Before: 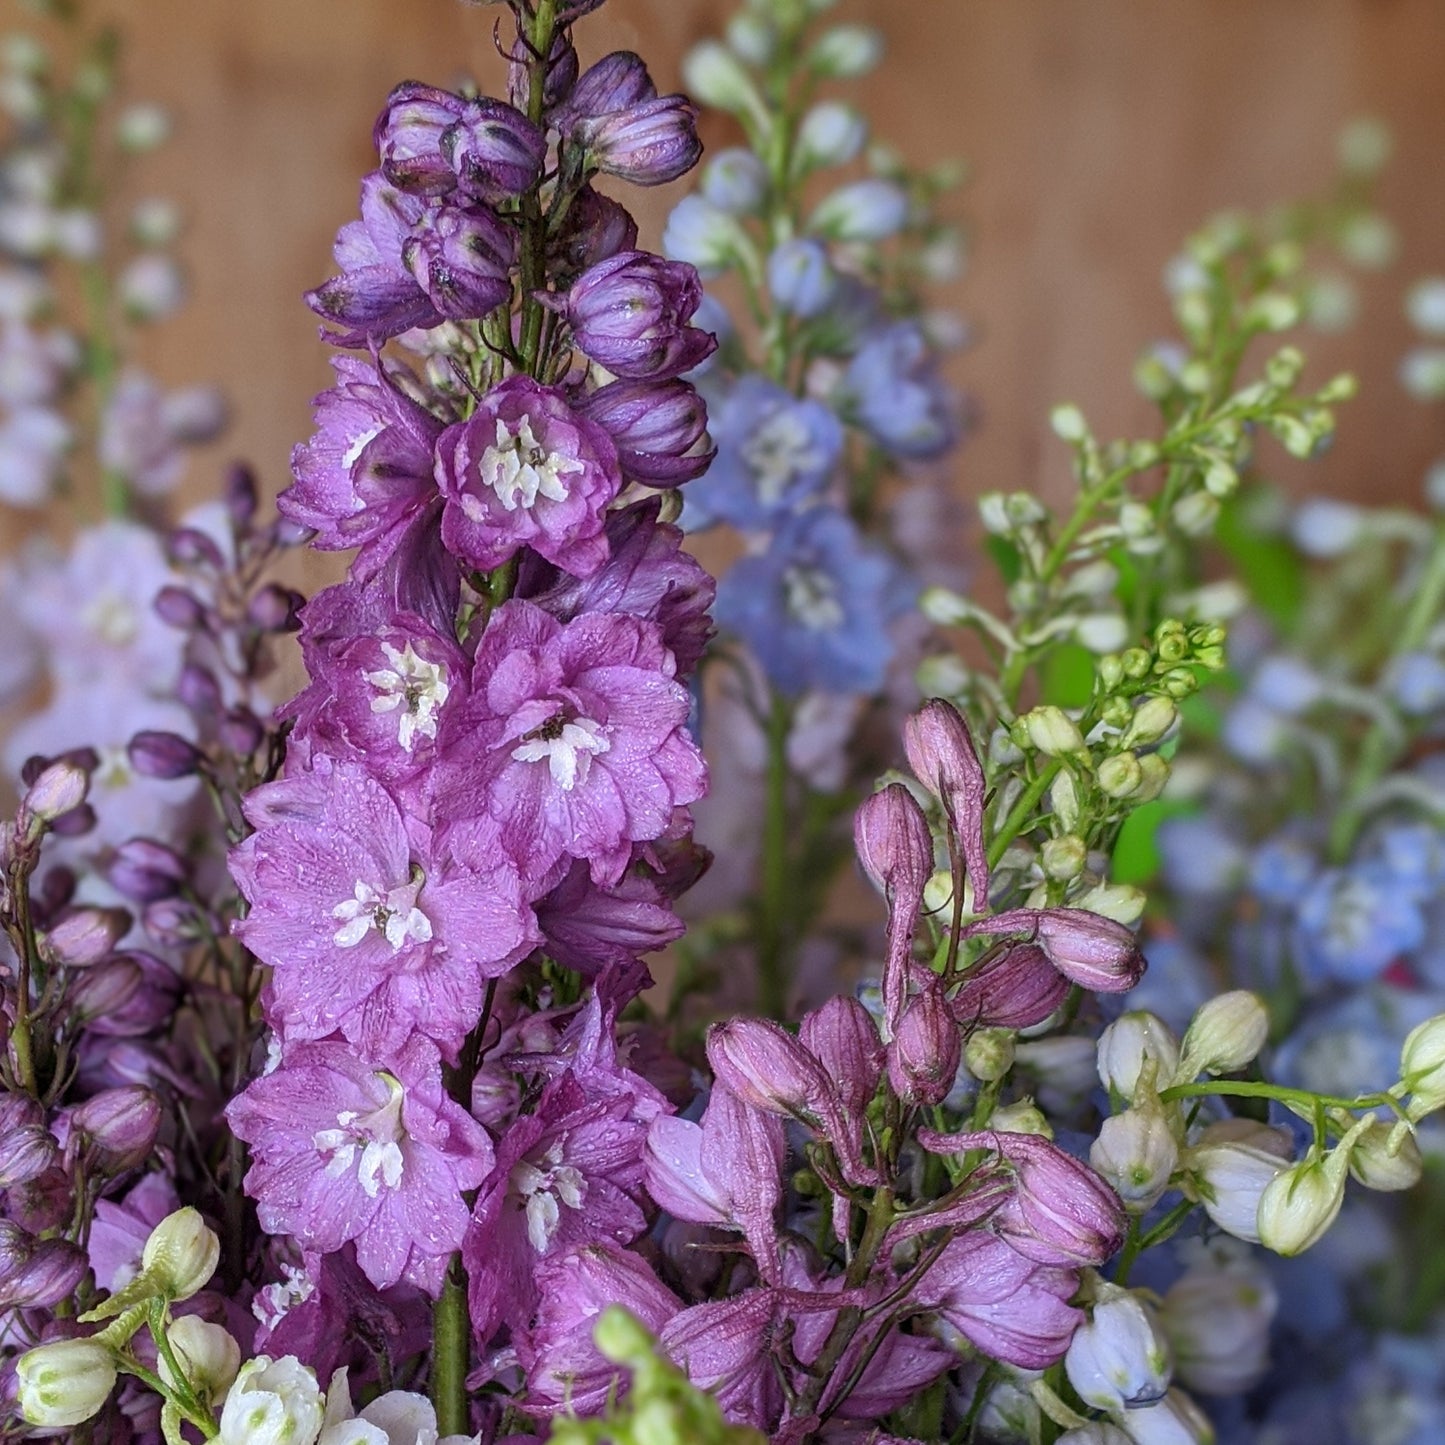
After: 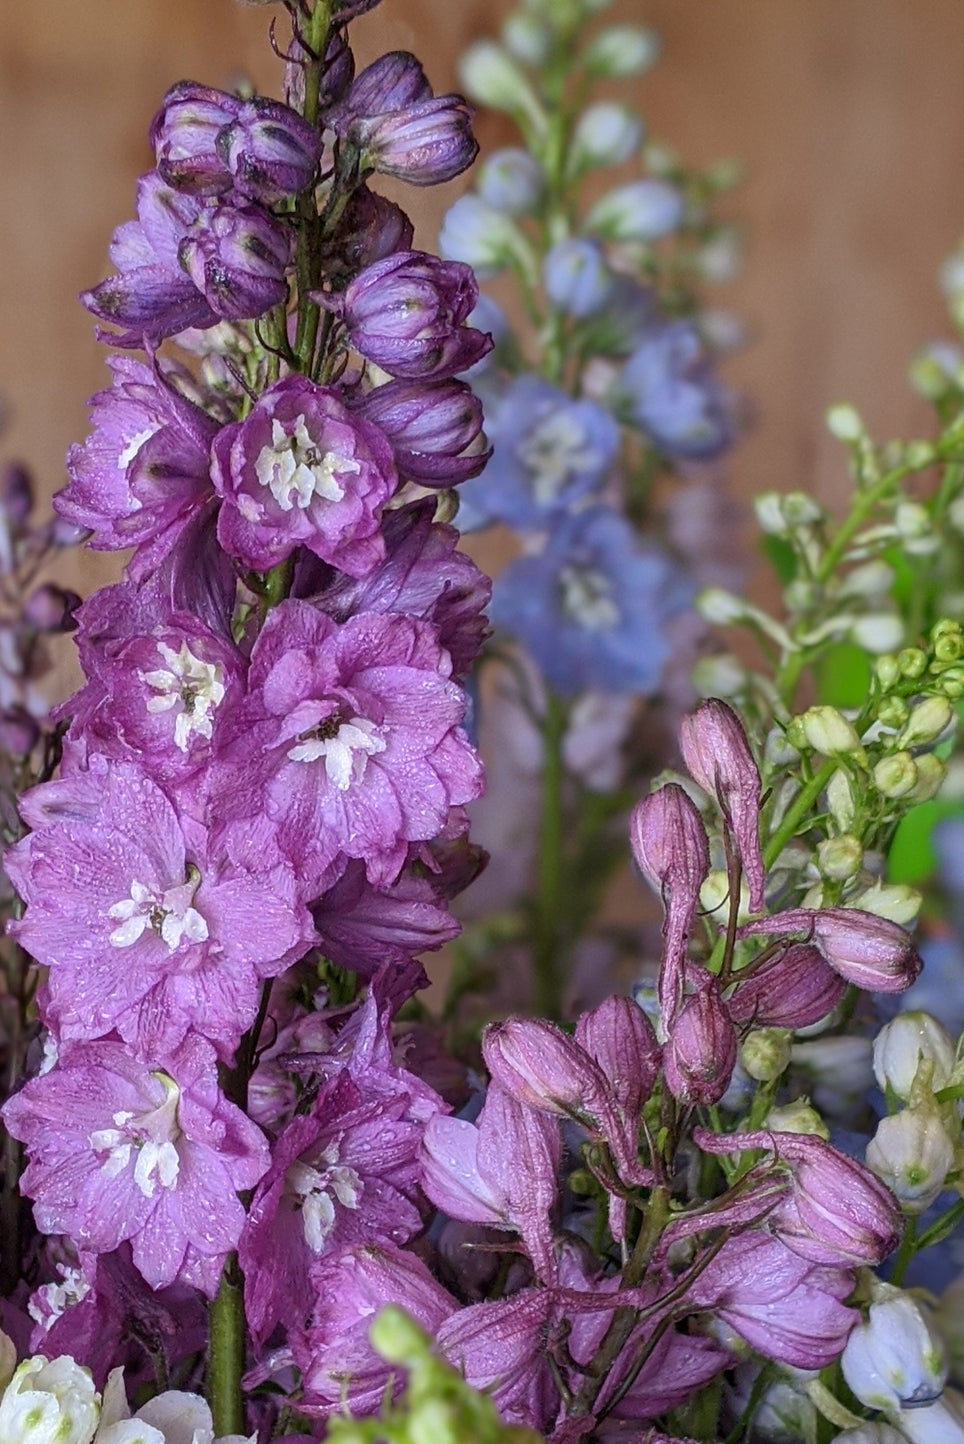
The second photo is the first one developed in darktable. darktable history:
crop and rotate: left 15.536%, right 17.703%
